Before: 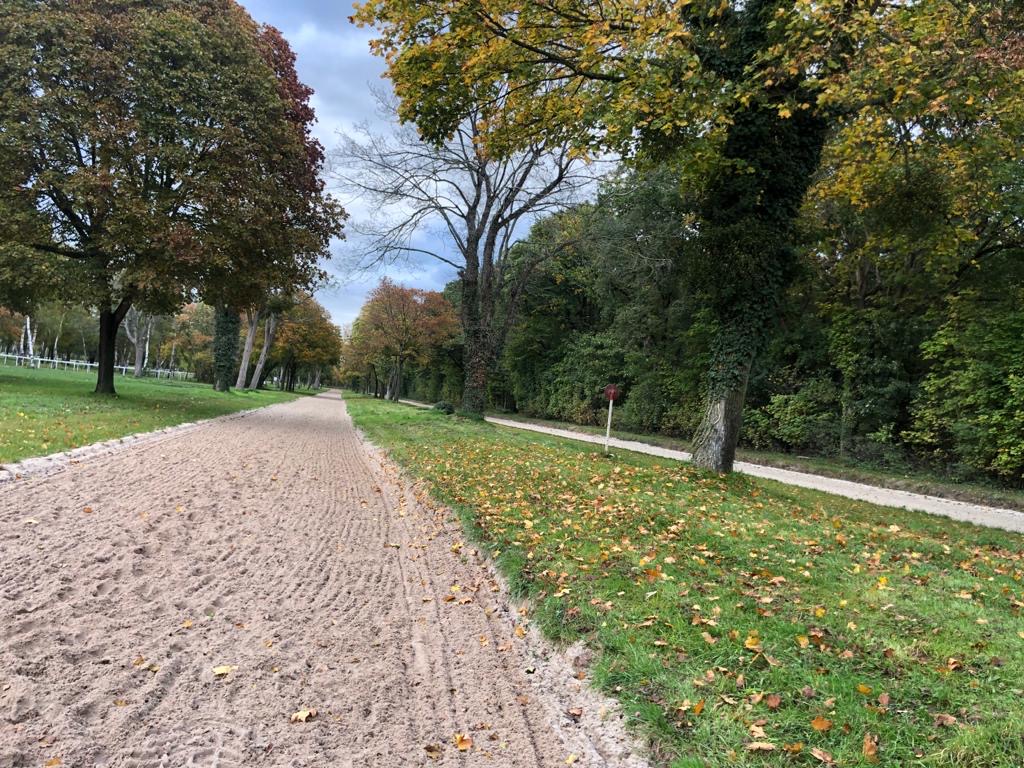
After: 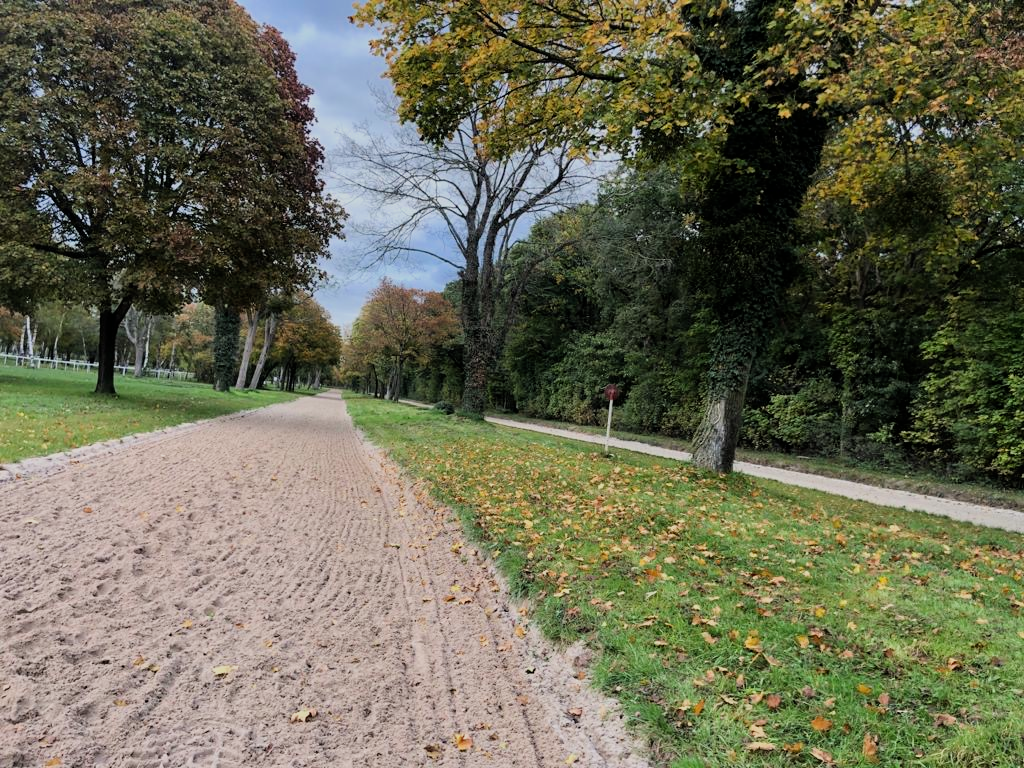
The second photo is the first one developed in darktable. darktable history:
filmic rgb: black relative exposure -7.86 EV, white relative exposure 4.28 EV, hardness 3.88, color science v6 (2022), iterations of high-quality reconstruction 0
